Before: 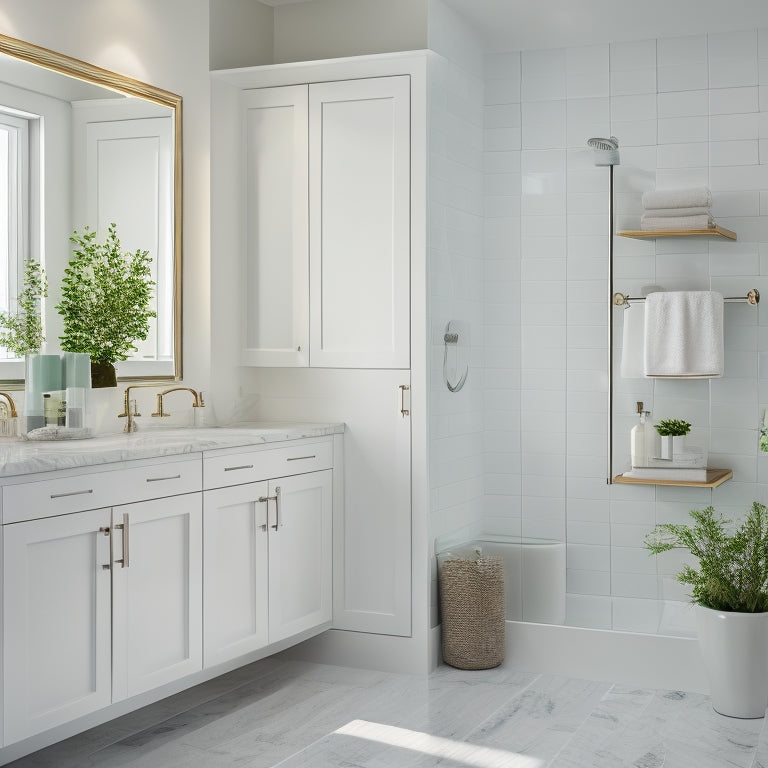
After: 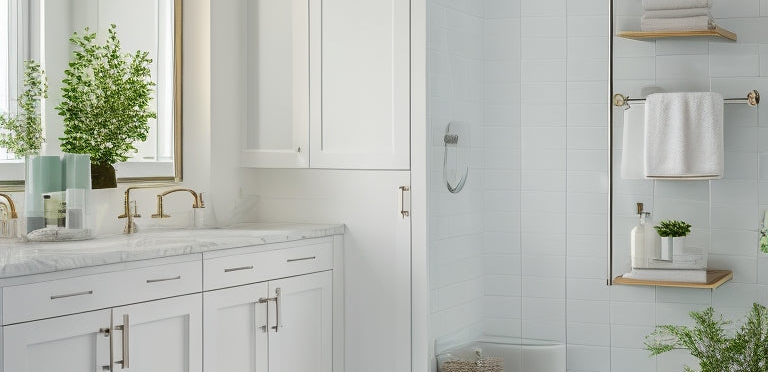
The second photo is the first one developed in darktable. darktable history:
crop and rotate: top 26.034%, bottom 25.512%
